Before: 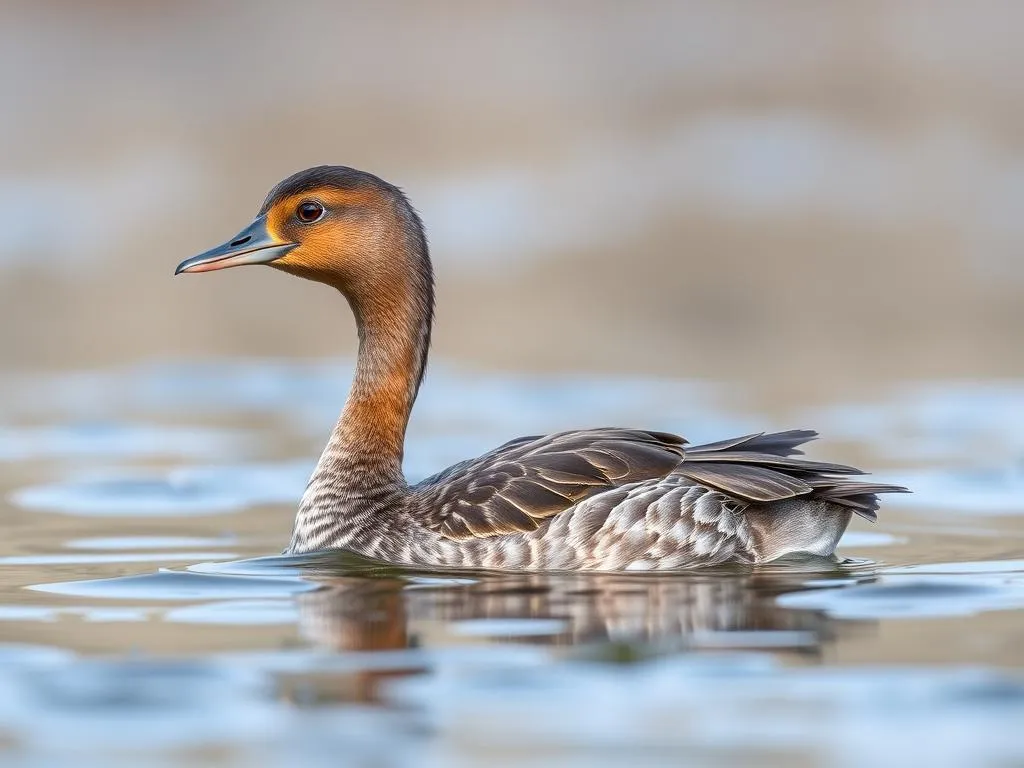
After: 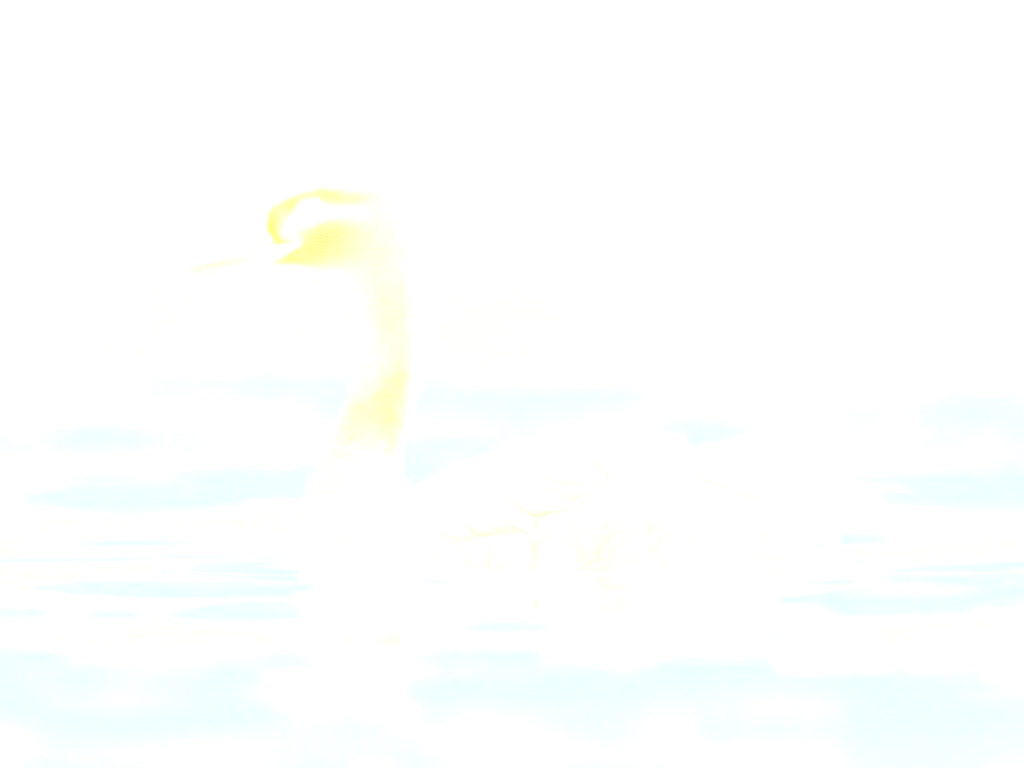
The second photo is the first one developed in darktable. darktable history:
bloom: size 85%, threshold 5%, strength 85% | blend: blend mode multiply, opacity 75%; mask: uniform (no mask)
